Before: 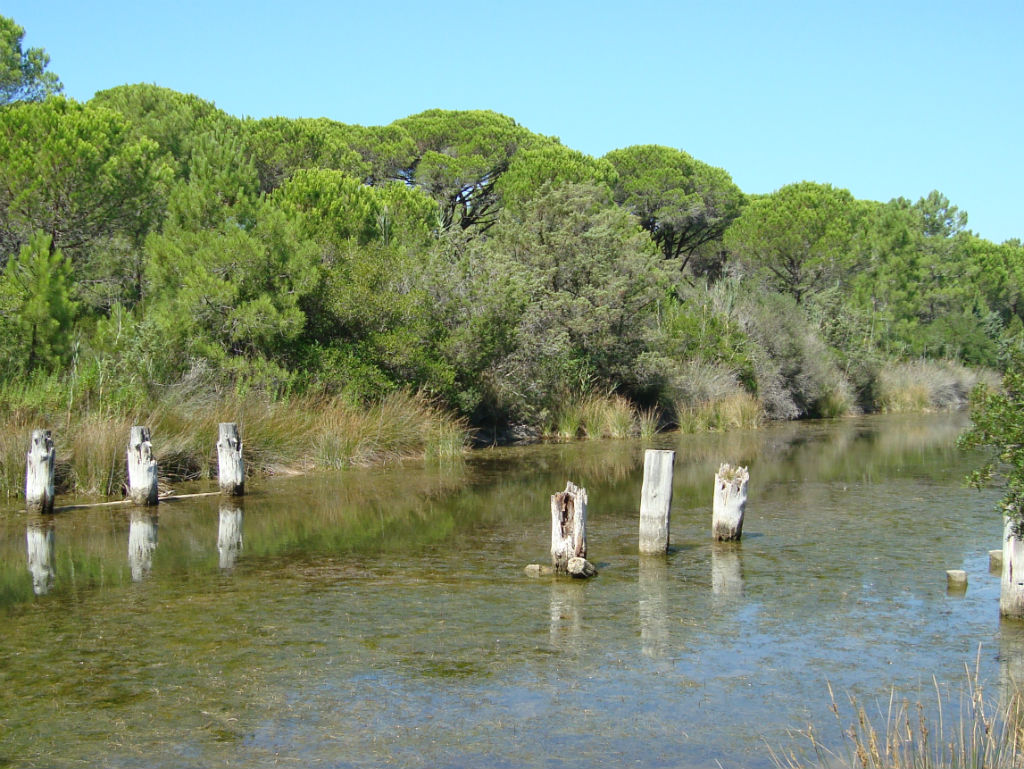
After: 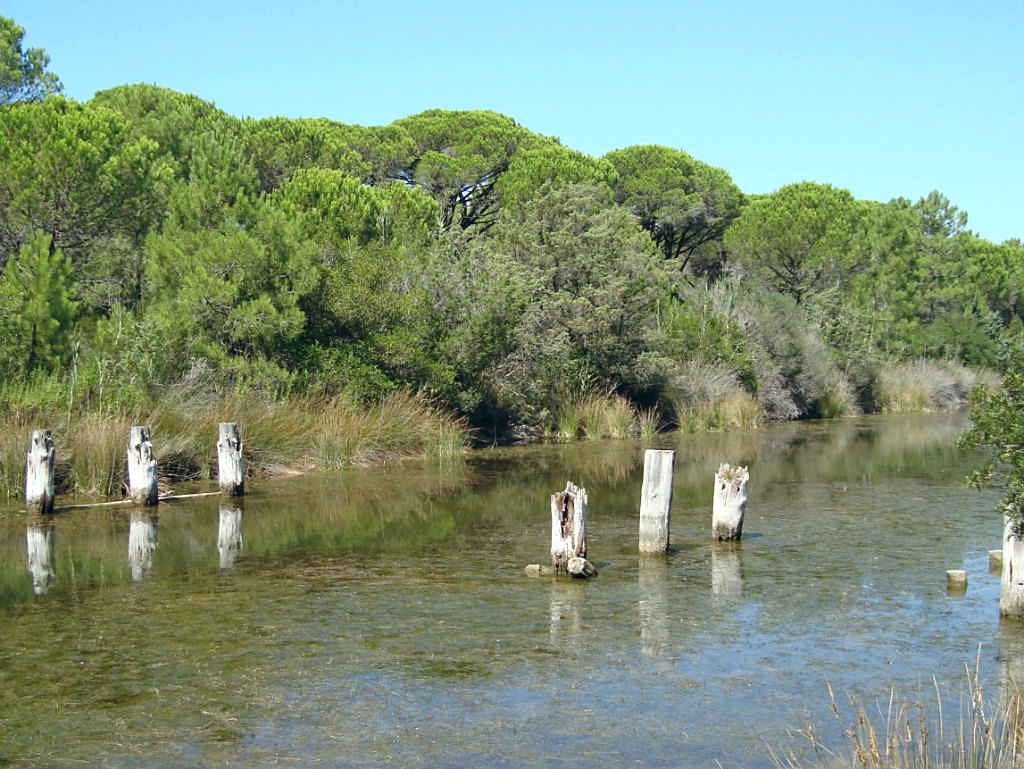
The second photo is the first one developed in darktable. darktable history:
color balance rgb: shadows lift › chroma 3.88%, shadows lift › hue 88.52°, power › hue 214.65°, global offset › chroma 0.1%, global offset › hue 252.4°, contrast 4.45%
sharpen: amount 0.2
